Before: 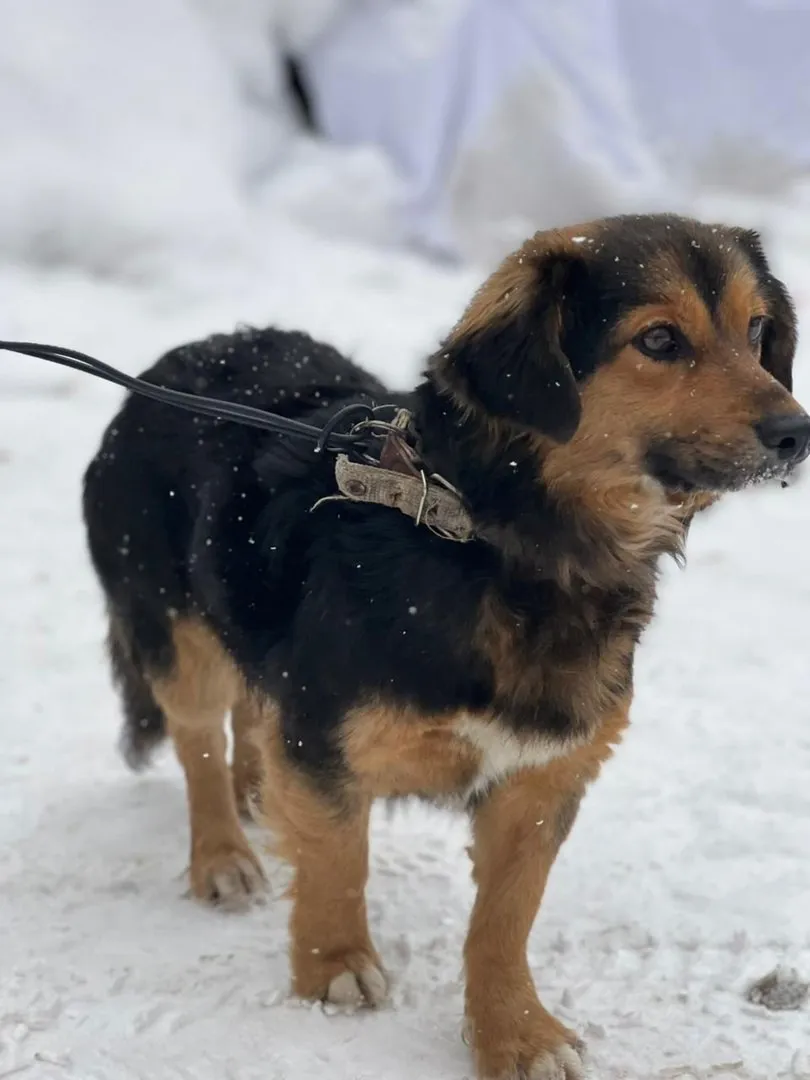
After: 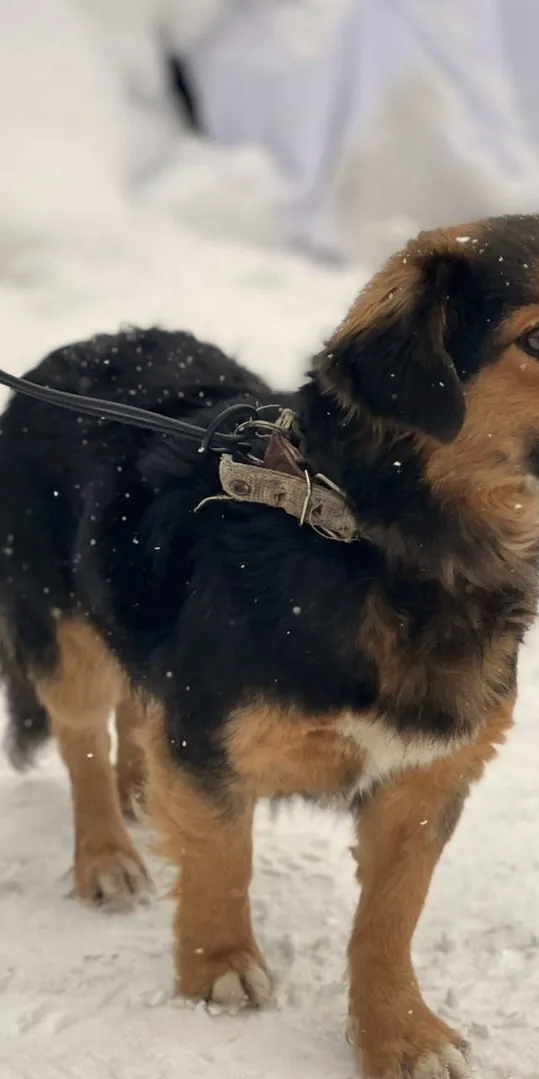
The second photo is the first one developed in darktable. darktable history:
white balance: red 1.045, blue 0.932
crop and rotate: left 14.385%, right 18.948%
